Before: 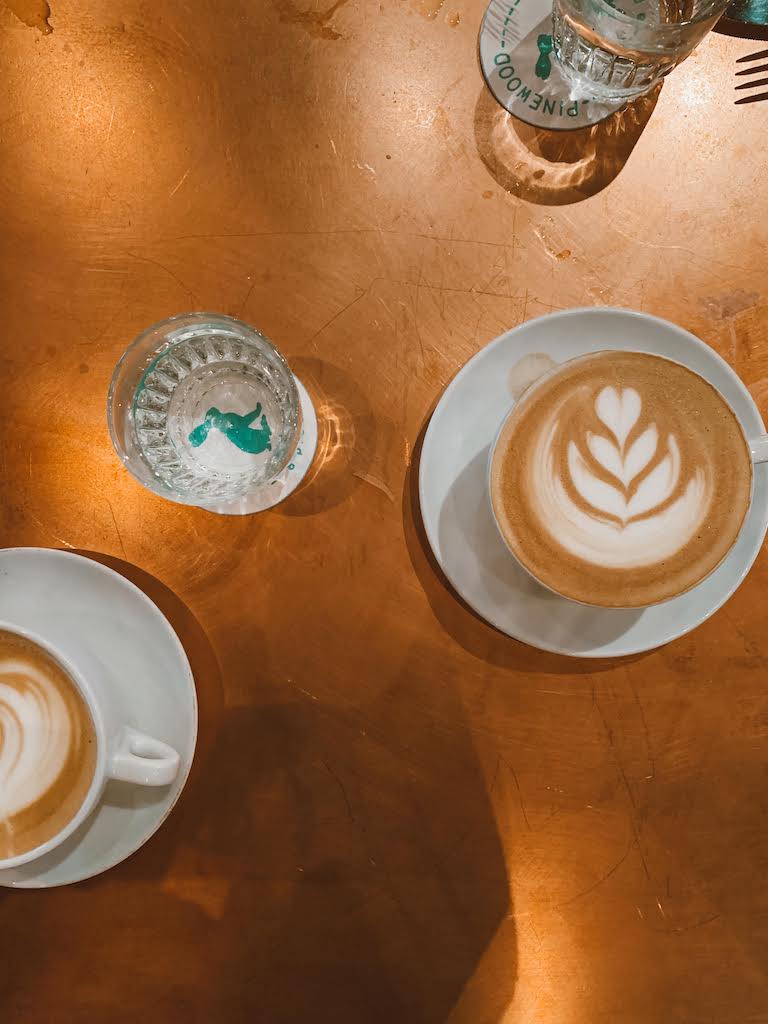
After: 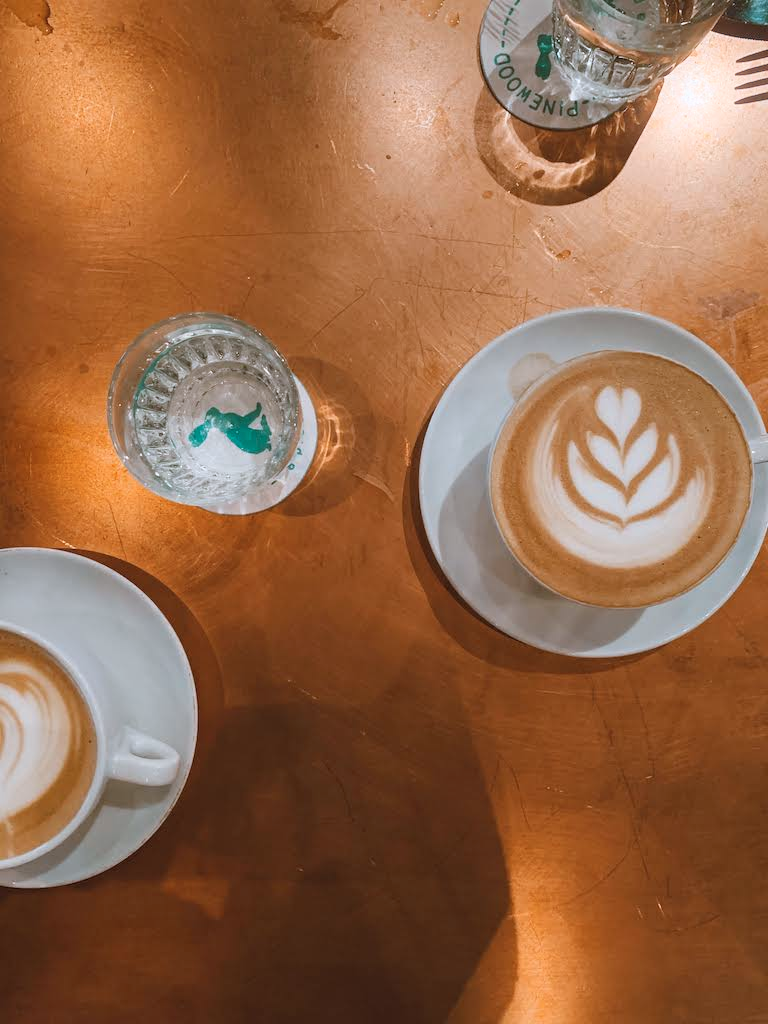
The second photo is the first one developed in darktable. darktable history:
bloom: size 5%, threshold 95%, strength 15%
color correction: highlights a* -0.772, highlights b* -8.92
